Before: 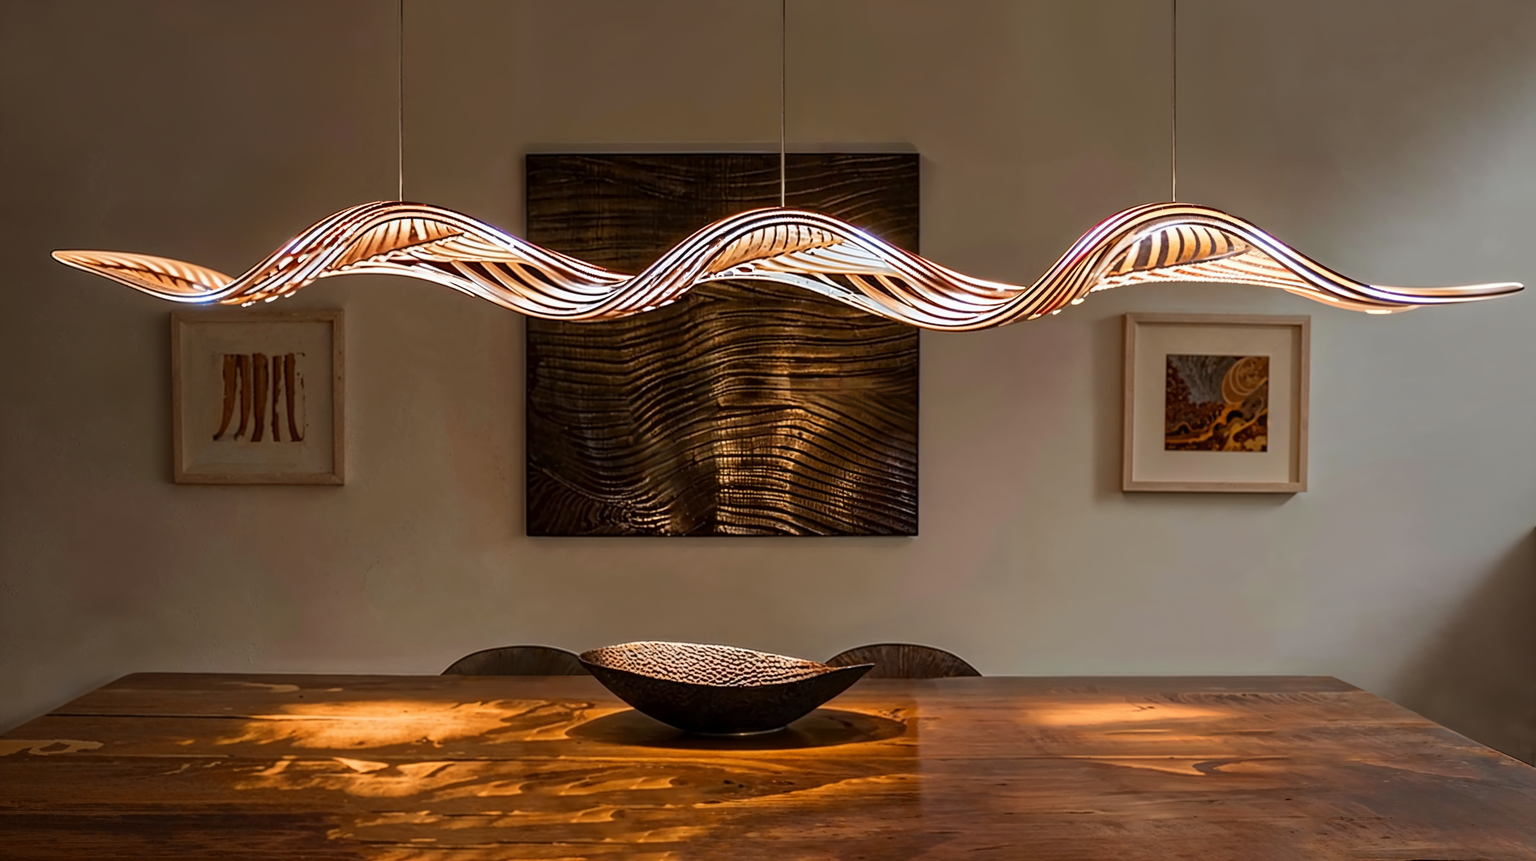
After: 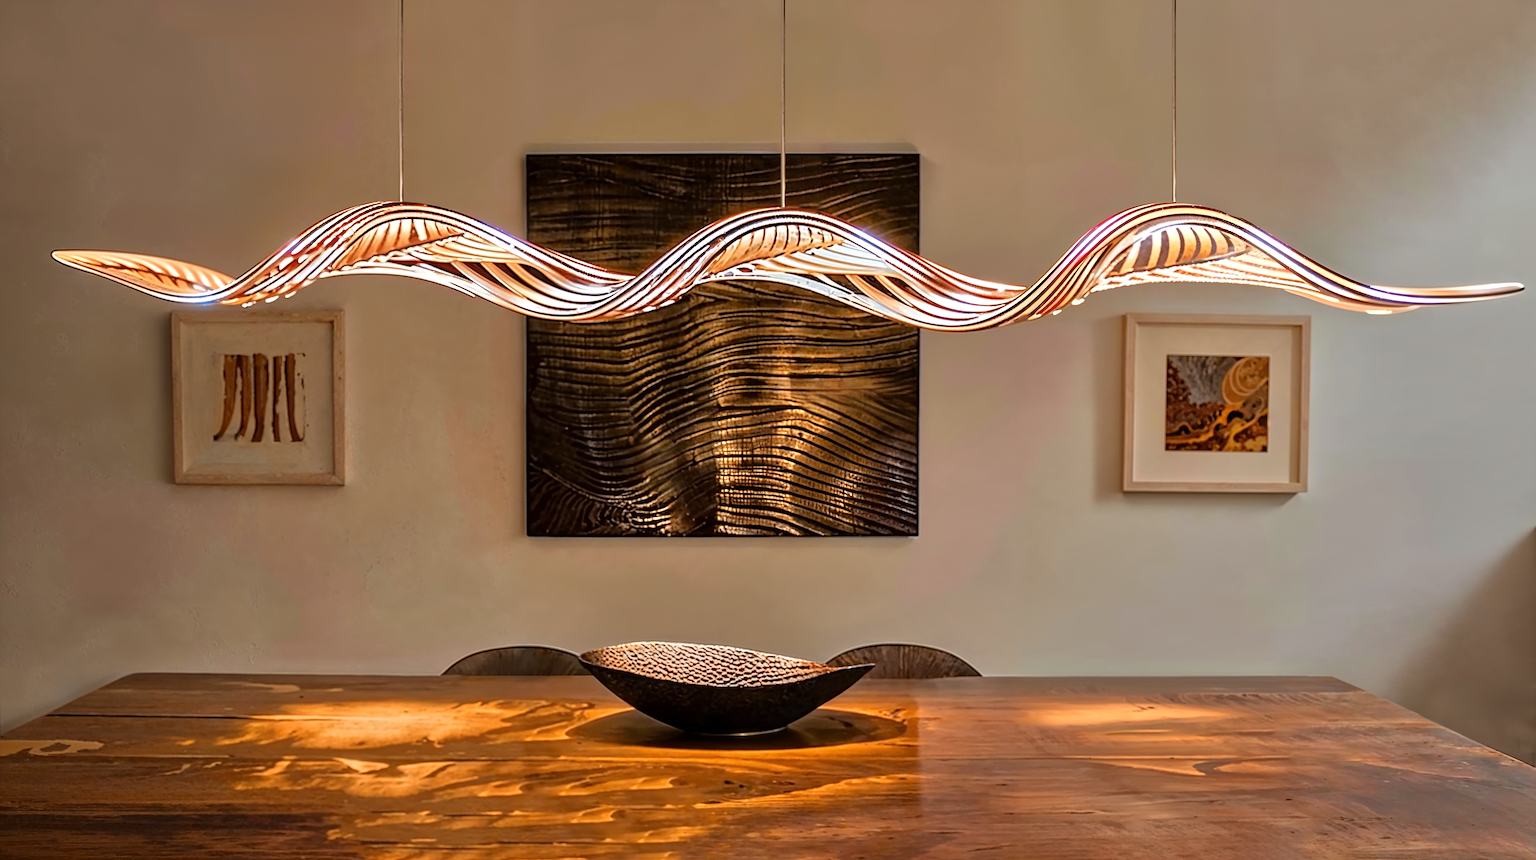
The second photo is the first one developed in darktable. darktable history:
sharpen: on, module defaults
exposure: exposure 0.127 EV, compensate highlight preservation false
tone equalizer: -7 EV 0.15 EV, -6 EV 0.6 EV, -5 EV 1.15 EV, -4 EV 1.33 EV, -3 EV 1.15 EV, -2 EV 0.6 EV, -1 EV 0.15 EV, mask exposure compensation -0.5 EV
graduated density: rotation -180°, offset 24.95
